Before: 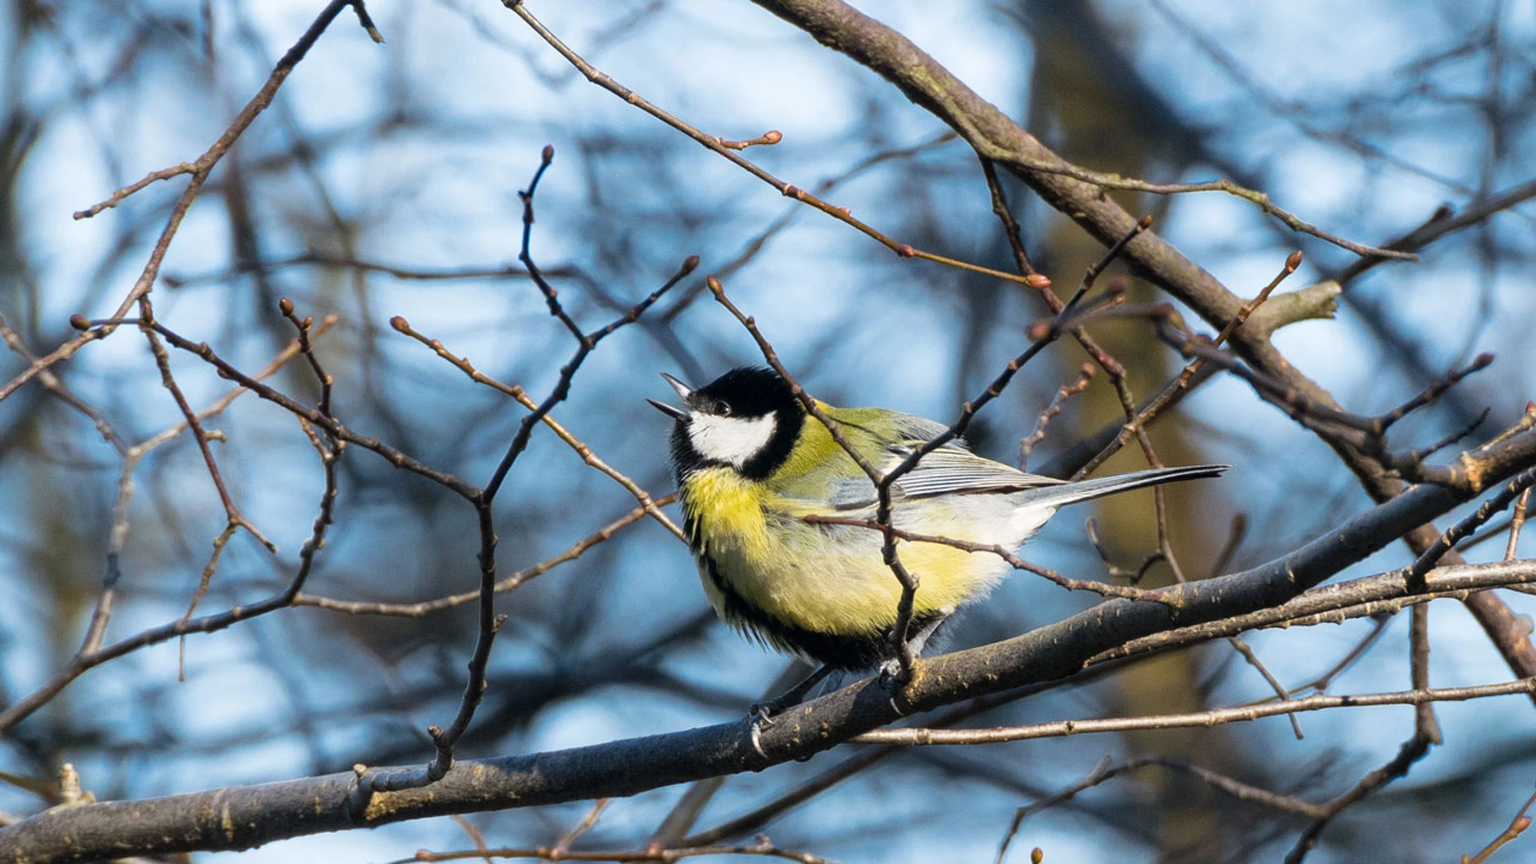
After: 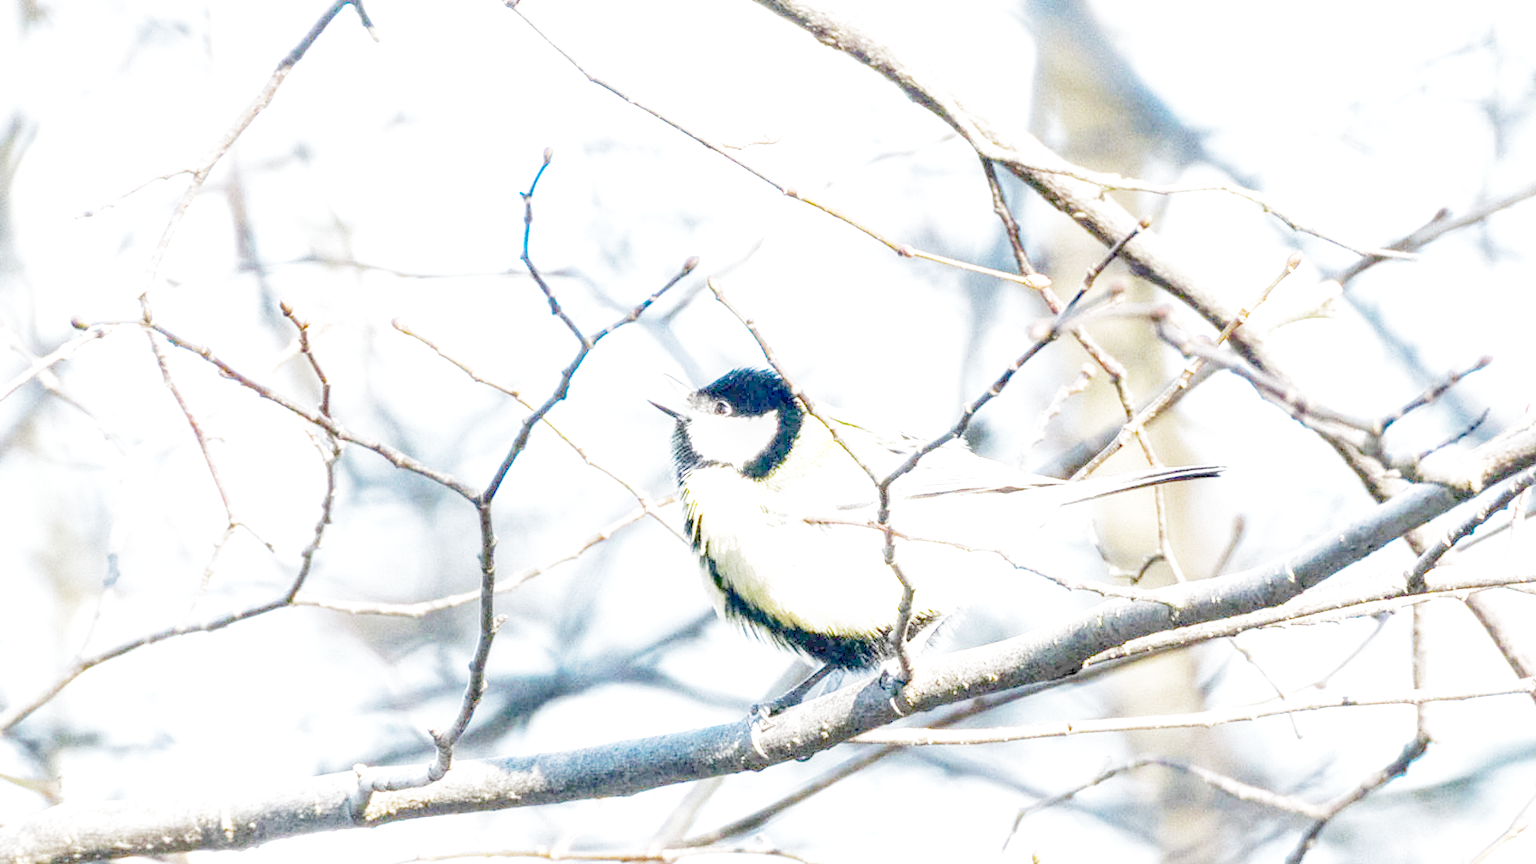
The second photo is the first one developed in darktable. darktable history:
exposure: exposure 0.6 EV, compensate highlight preservation false
color balance: output saturation 110%
local contrast: on, module defaults
filmic rgb: middle gray luminance 10%, black relative exposure -8.61 EV, white relative exposure 3.3 EV, threshold 6 EV, target black luminance 0%, hardness 5.2, latitude 44.69%, contrast 1.302, highlights saturation mix 5%, shadows ↔ highlights balance 24.64%, add noise in highlights 0, preserve chrominance no, color science v3 (2019), use custom middle-gray values true, iterations of high-quality reconstruction 0, contrast in highlights soft, enable highlight reconstruction true
